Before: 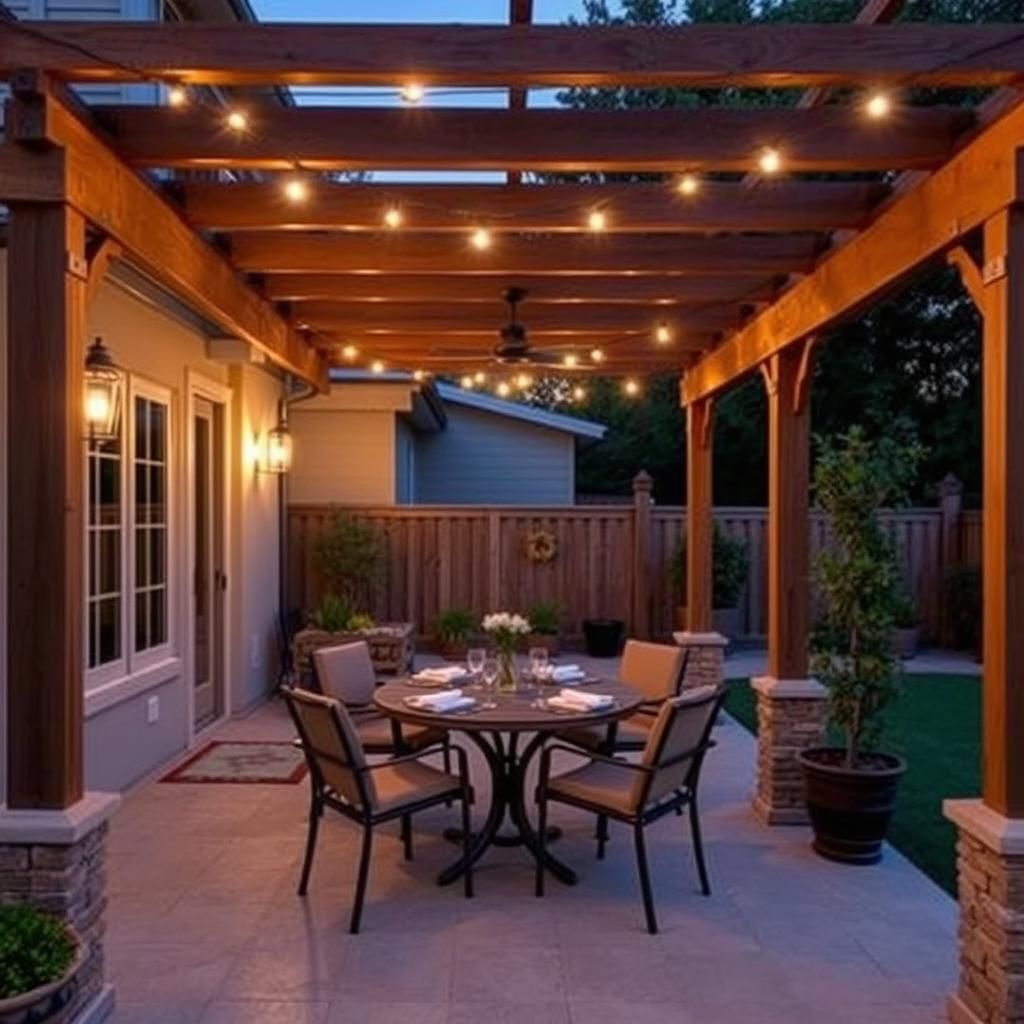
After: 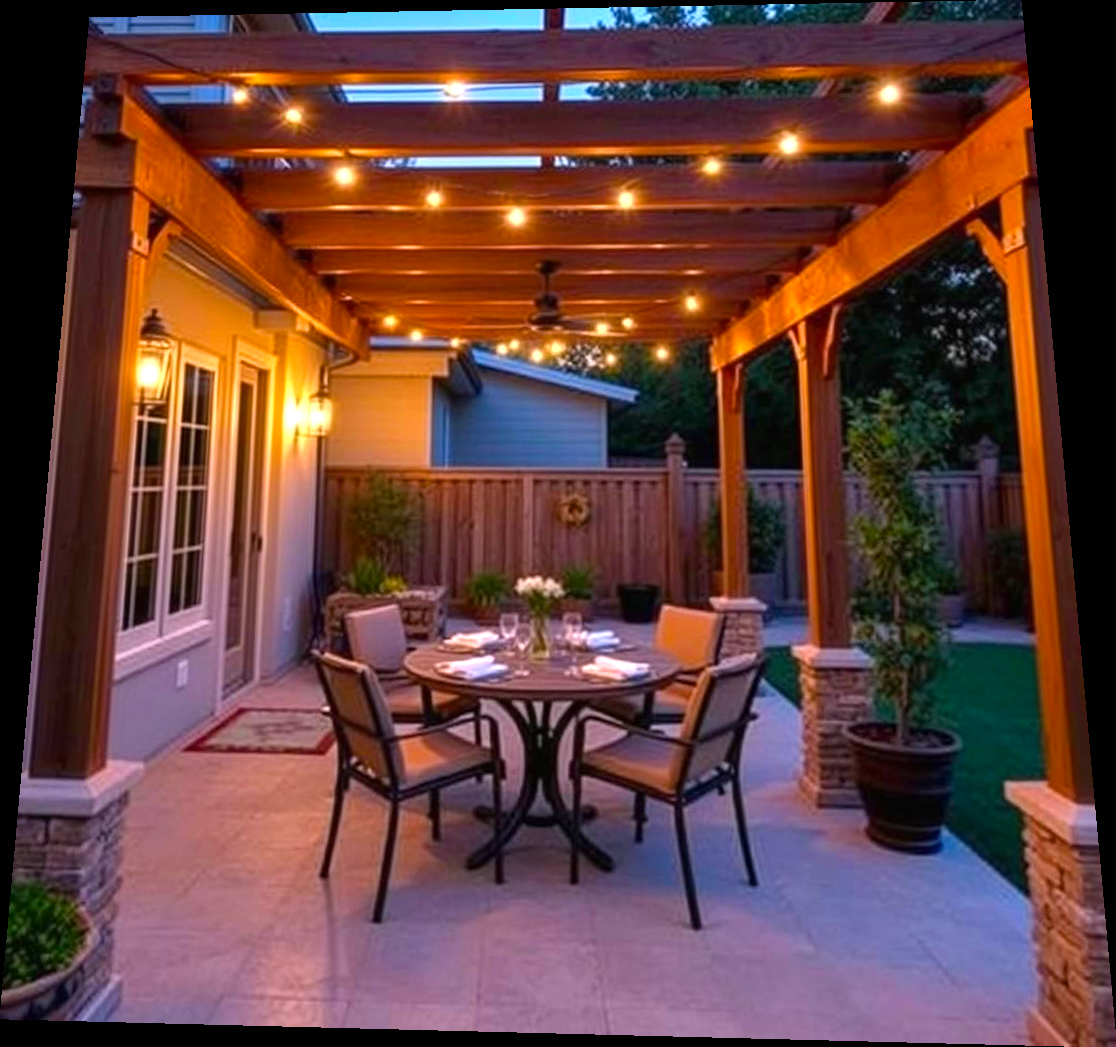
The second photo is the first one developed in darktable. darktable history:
white balance: red 1.004, blue 1.024
exposure: black level correction 0, exposure 0.7 EV, compensate exposure bias true, compensate highlight preservation false
rotate and perspective: rotation 0.128°, lens shift (vertical) -0.181, lens shift (horizontal) -0.044, shear 0.001, automatic cropping off
color balance rgb: perceptual saturation grading › global saturation 20%, global vibrance 20%
